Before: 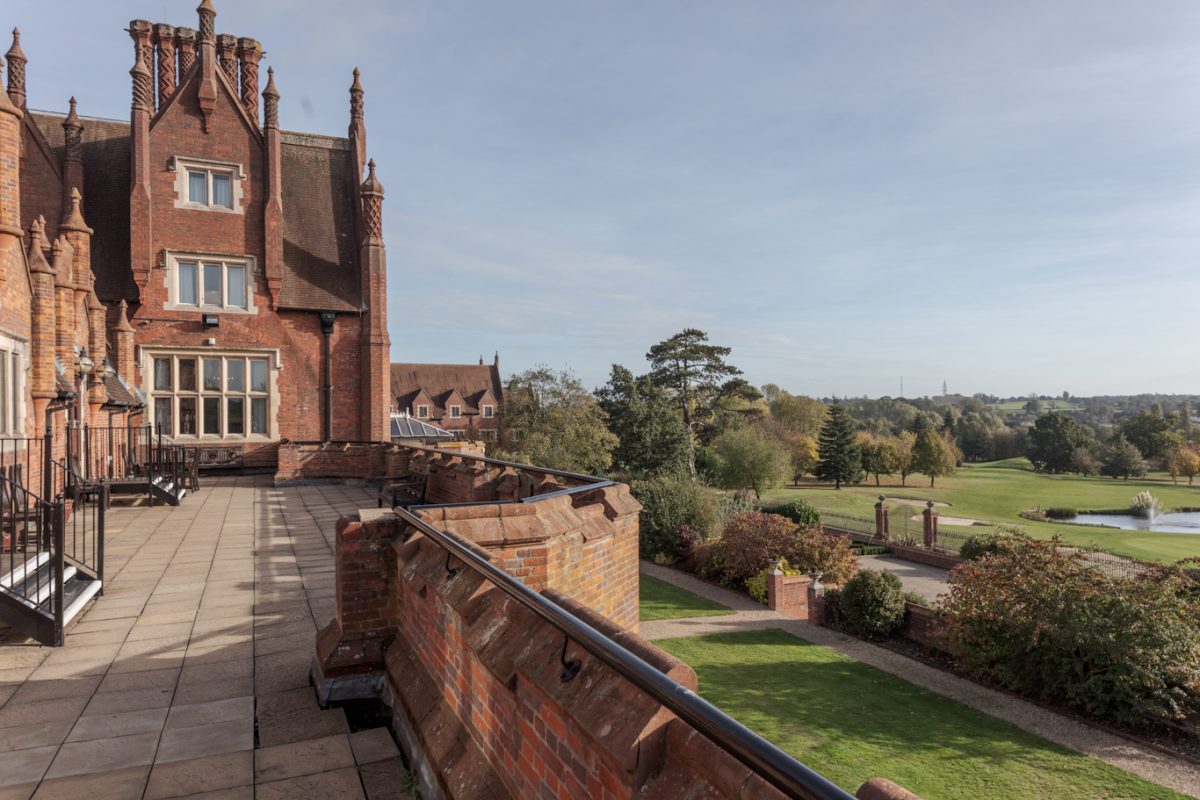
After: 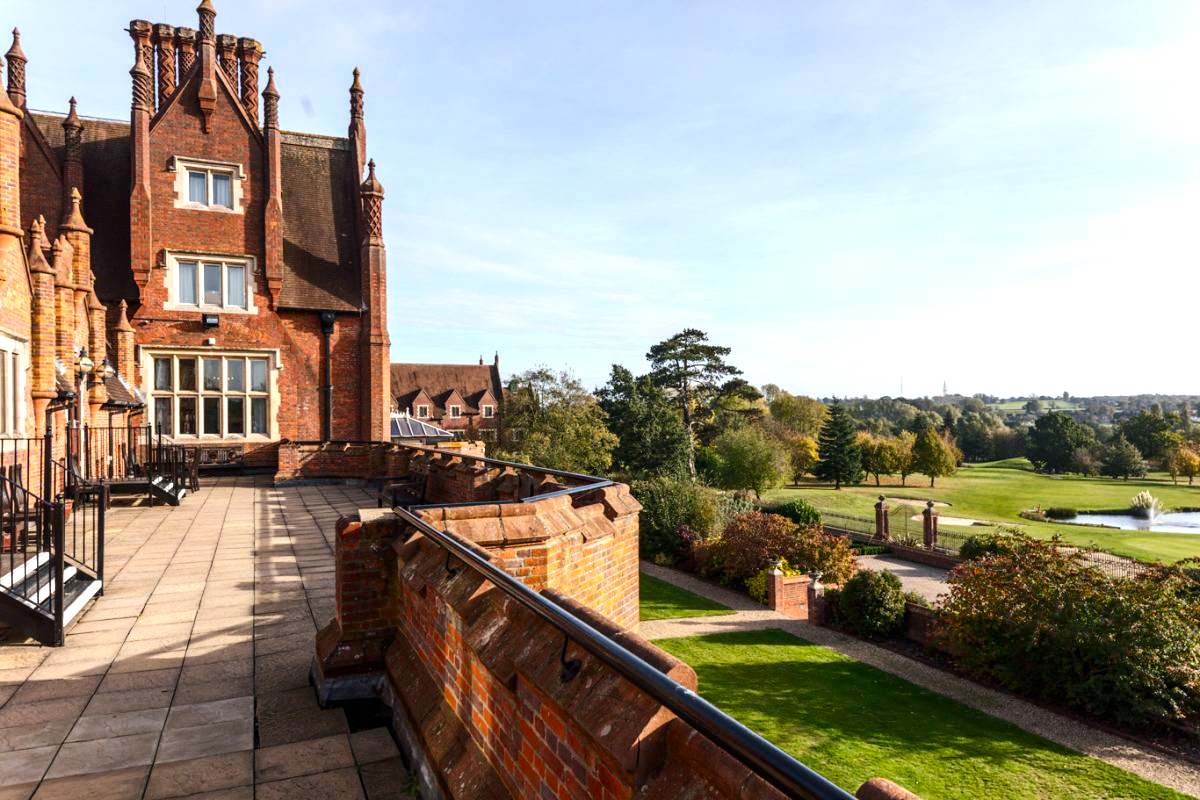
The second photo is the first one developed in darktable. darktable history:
tone equalizer: -8 EV -1.1 EV, -7 EV -0.982 EV, -6 EV -0.827 EV, -5 EV -0.552 EV, -3 EV 0.598 EV, -2 EV 0.874 EV, -1 EV 1.01 EV, +0 EV 1.06 EV, edges refinement/feathering 500, mask exposure compensation -1.57 EV, preserve details no
color balance rgb: shadows lift › chroma 2.027%, shadows lift › hue 220.42°, perceptual saturation grading › global saturation 45.514%, perceptual saturation grading › highlights -25.347%, perceptual saturation grading › shadows 49.809%, global vibrance 15.161%
